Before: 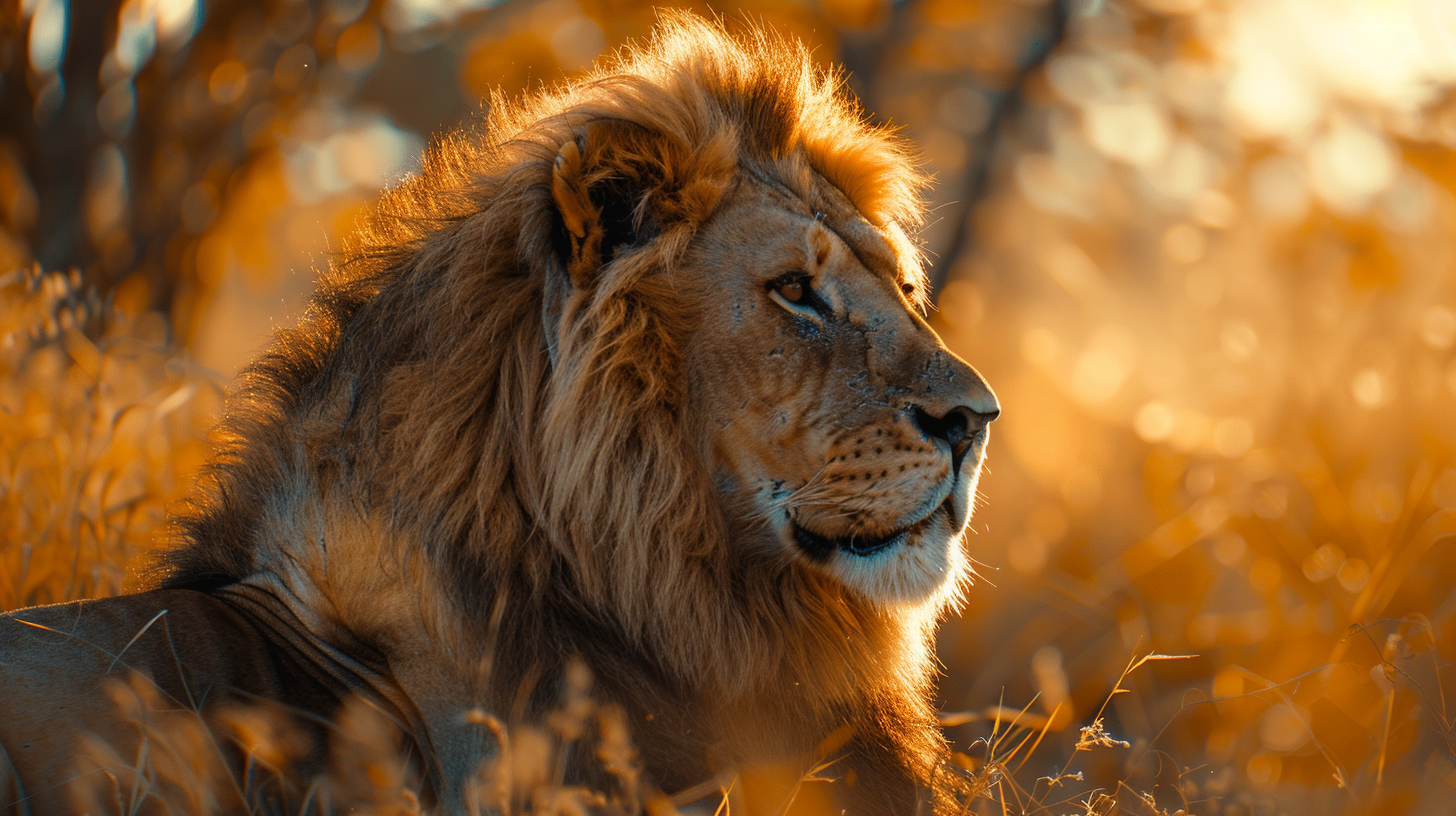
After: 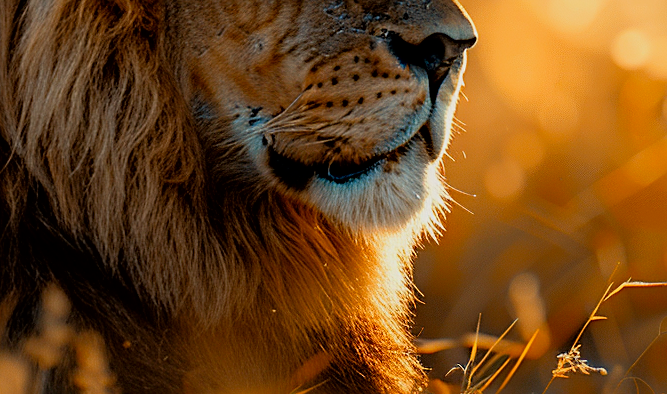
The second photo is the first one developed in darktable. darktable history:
crop: left 35.976%, top 45.819%, right 18.162%, bottom 5.807%
sharpen: on, module defaults
tone curve: curves: ch0 [(0, 0) (0.004, 0.001) (0.133, 0.16) (0.325, 0.399) (0.475, 0.588) (0.832, 0.903) (1, 1)], color space Lab, linked channels, preserve colors none
exposure: black level correction 0.009, exposure -0.637 EV, compensate highlight preservation false
